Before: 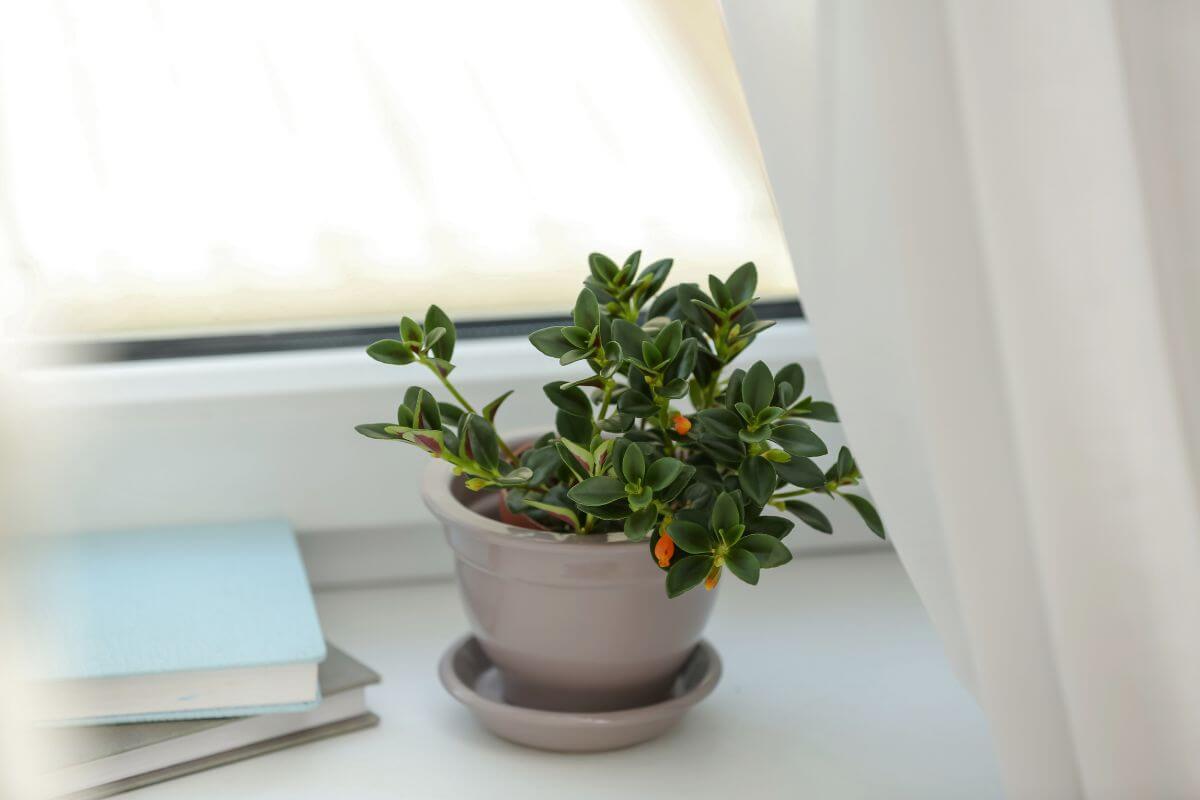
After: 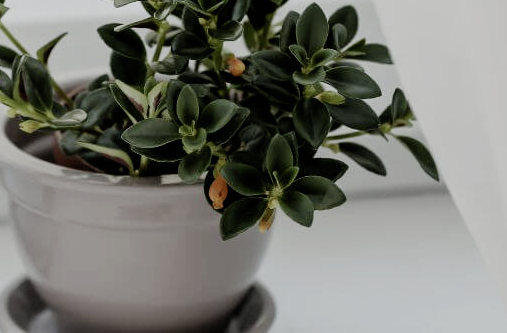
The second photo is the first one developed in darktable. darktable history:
color zones: curves: ch0 [(0, 0.5) (0.143, 0.5) (0.286, 0.5) (0.429, 0.5) (0.62, 0.489) (0.714, 0.445) (0.844, 0.496) (1, 0.5)]; ch1 [(0, 0.5) (0.143, 0.5) (0.286, 0.5) (0.429, 0.5) (0.571, 0.5) (0.714, 0.523) (0.857, 0.5) (1, 0.5)]
crop: left 37.238%, top 44.852%, right 20.484%, bottom 13.446%
filmic rgb: black relative exposure -5.06 EV, white relative exposure 3.99 EV, hardness 2.88, contrast 1.3, highlights saturation mix -30.82%, preserve chrominance no, color science v5 (2021)
